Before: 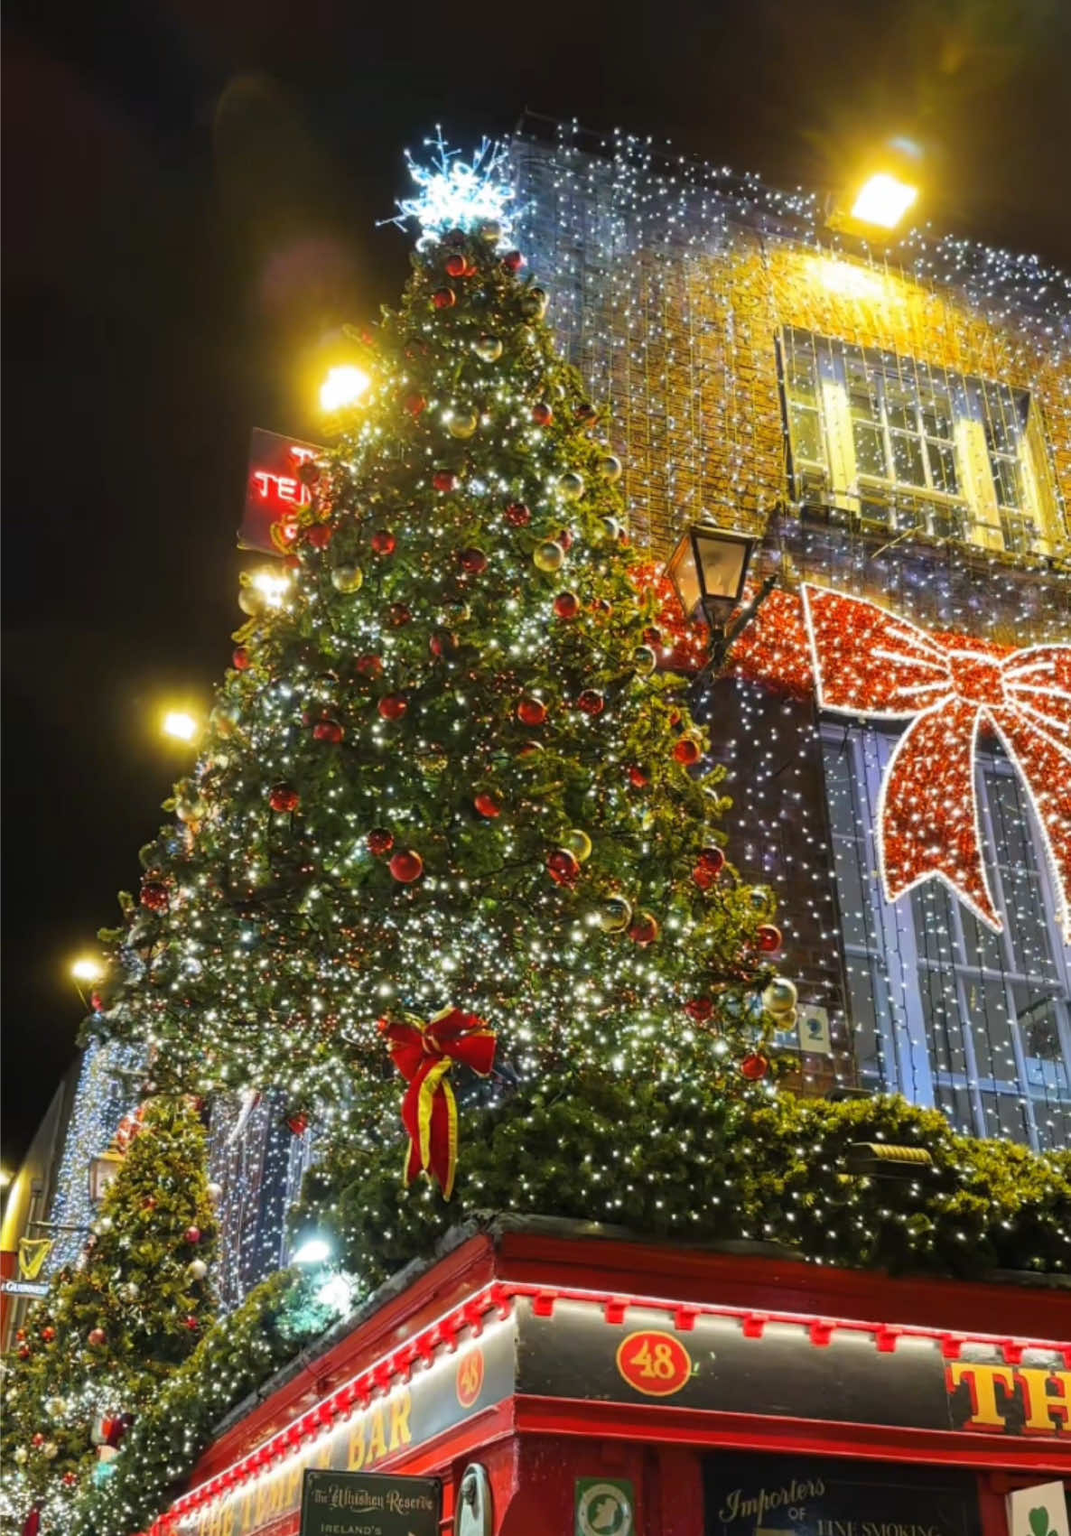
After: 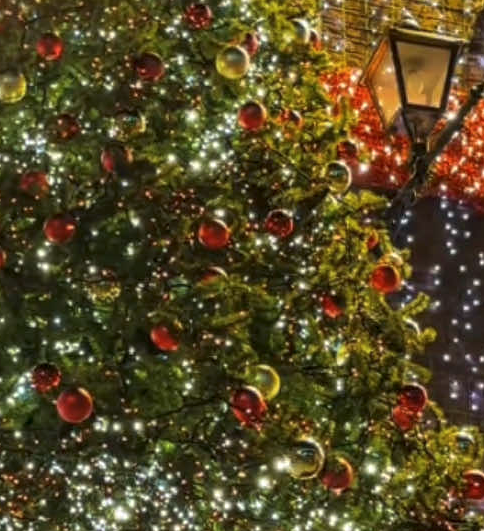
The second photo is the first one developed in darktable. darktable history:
tone curve: curves: ch0 [(0, 0) (0.641, 0.595) (1, 1)], preserve colors none
local contrast: on, module defaults
crop: left 31.665%, top 32.569%, right 27.495%, bottom 36.168%
